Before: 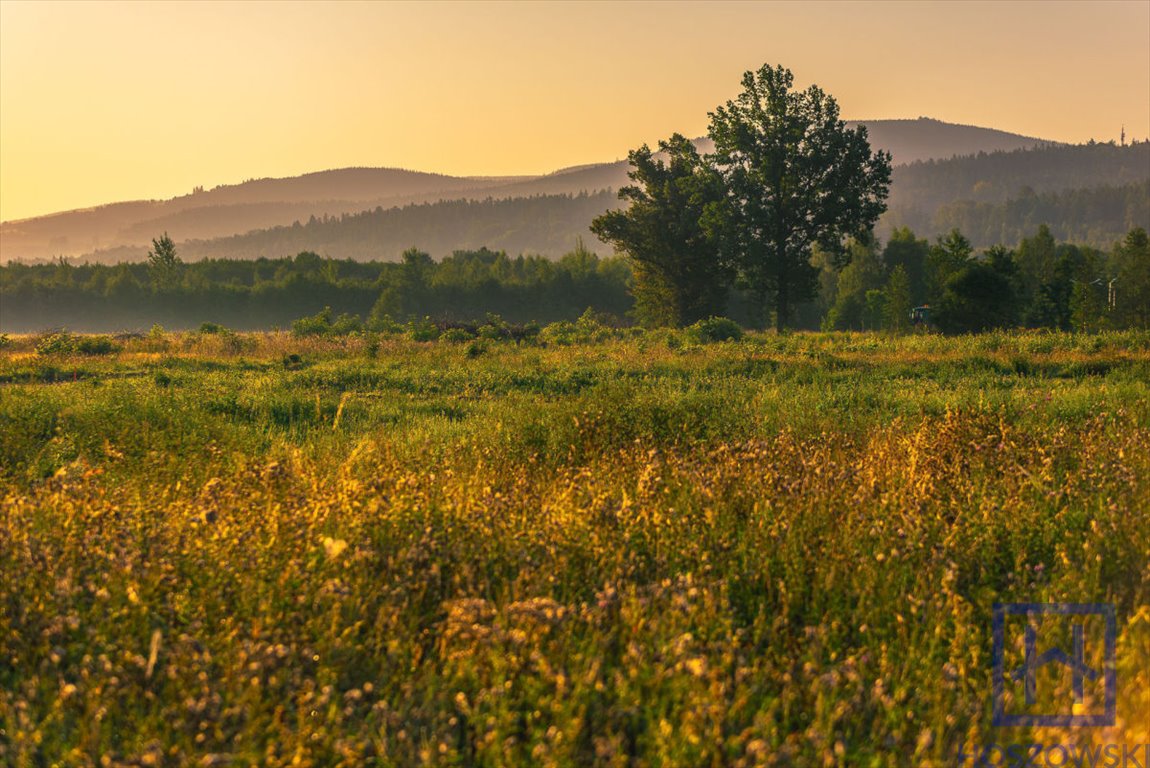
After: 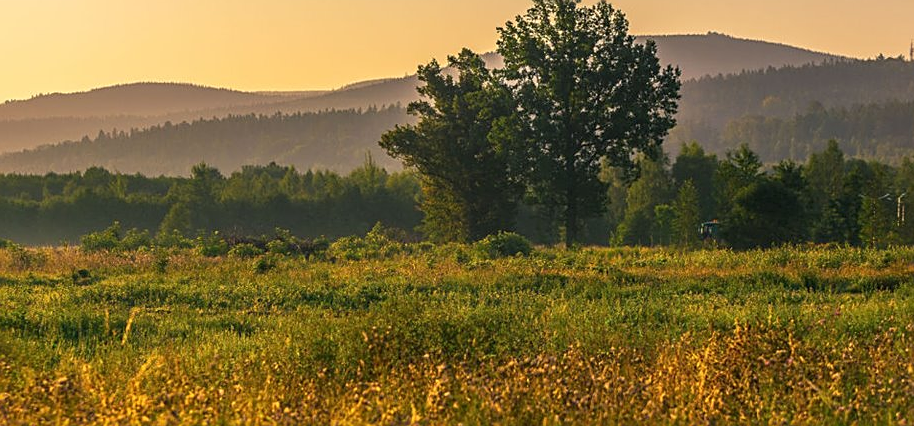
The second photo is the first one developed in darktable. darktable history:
crop: left 18.396%, top 11.111%, right 2.092%, bottom 33.355%
sharpen: on, module defaults
